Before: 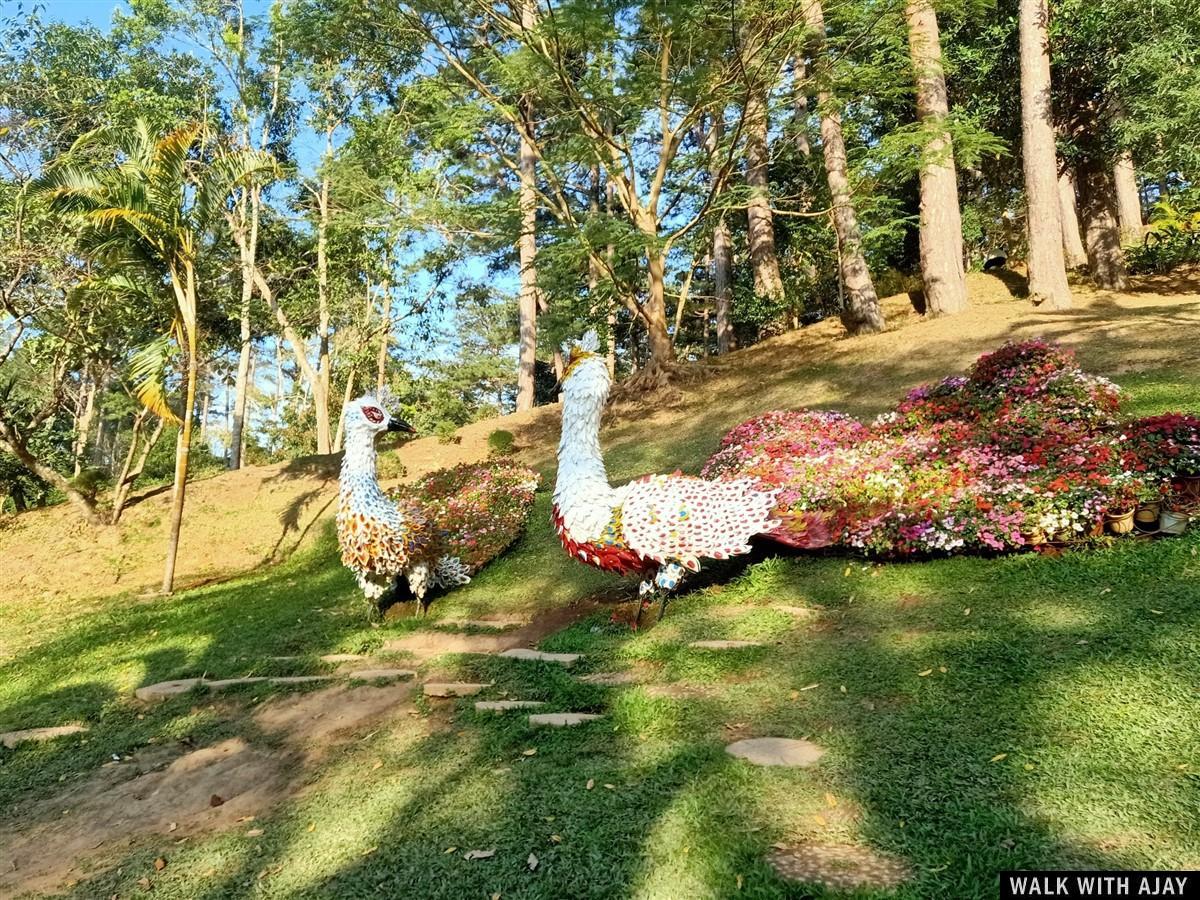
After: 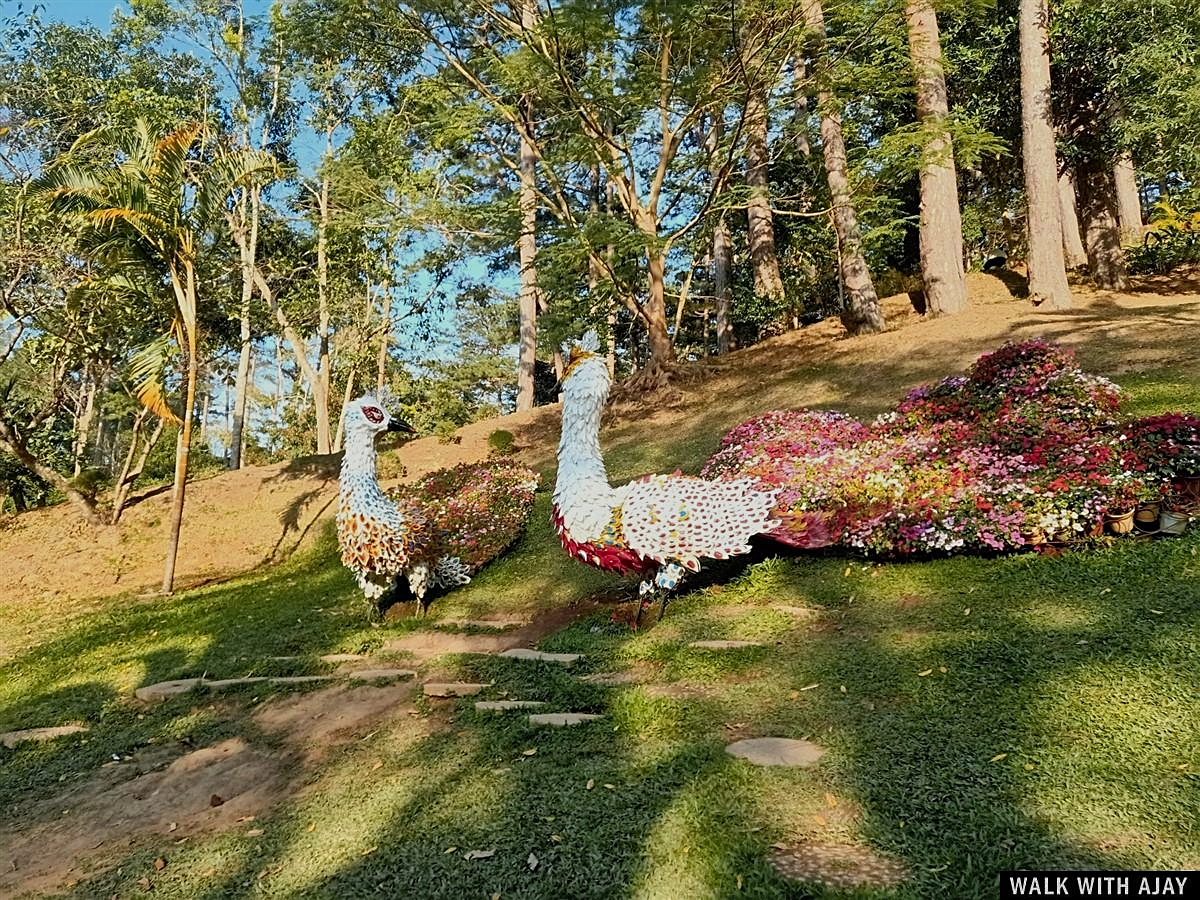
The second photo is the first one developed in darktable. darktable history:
color zones: curves: ch1 [(0.309, 0.524) (0.41, 0.329) (0.508, 0.509)]; ch2 [(0.25, 0.457) (0.75, 0.5)]
sharpen: on, module defaults
exposure: exposure -0.492 EV, compensate exposure bias true, compensate highlight preservation false
